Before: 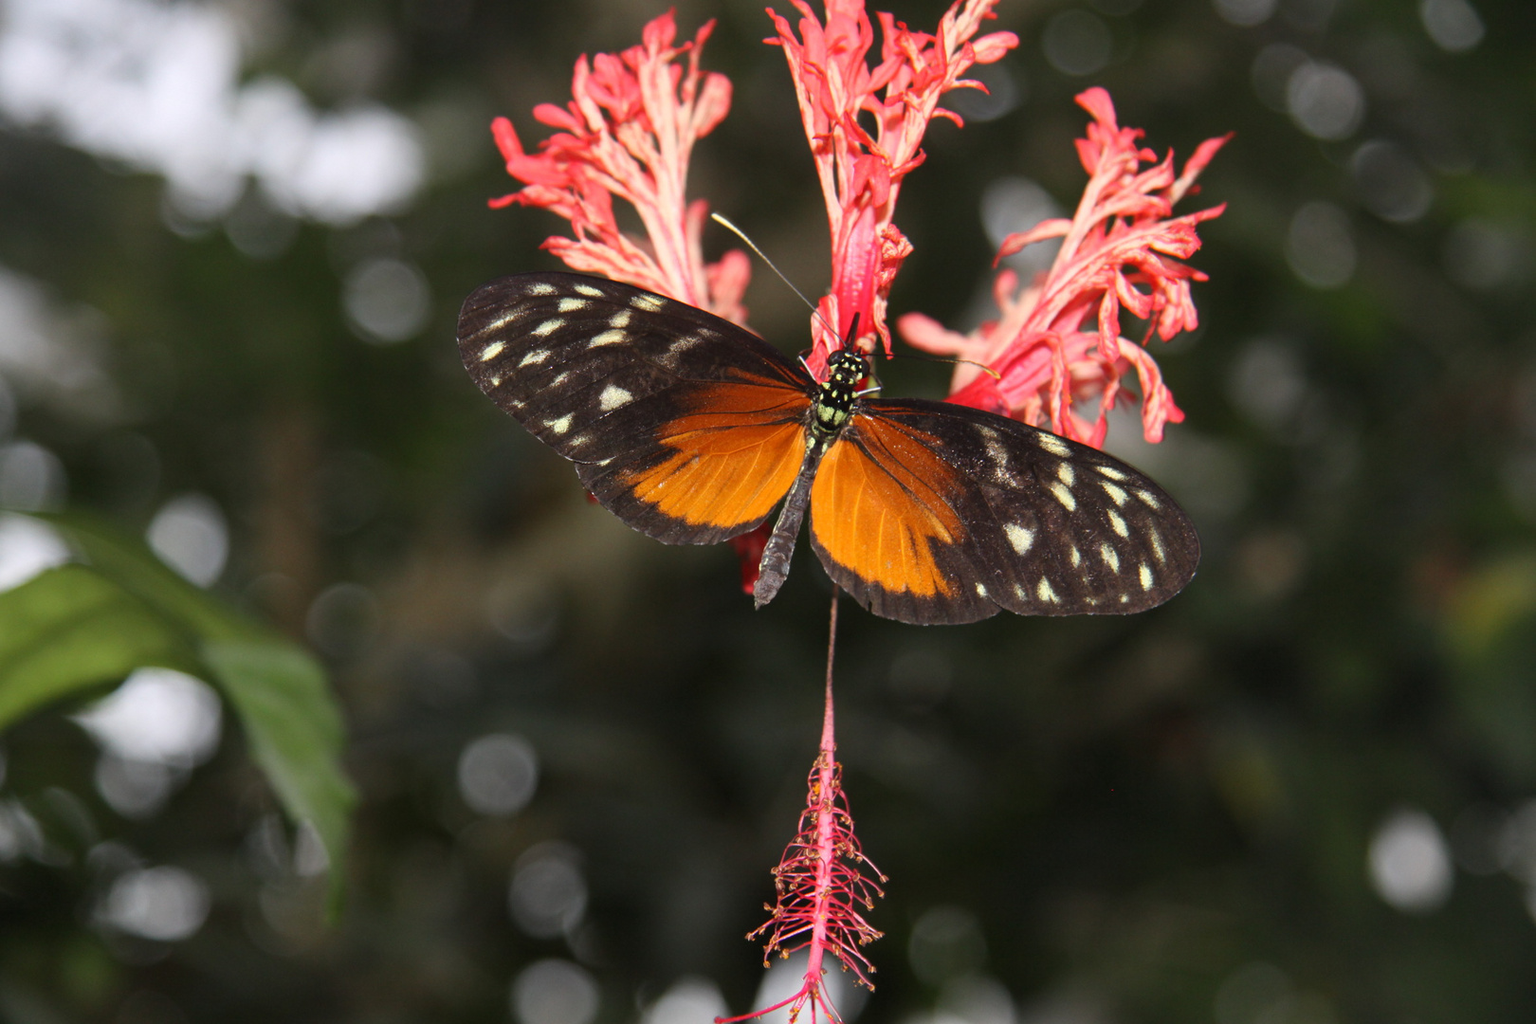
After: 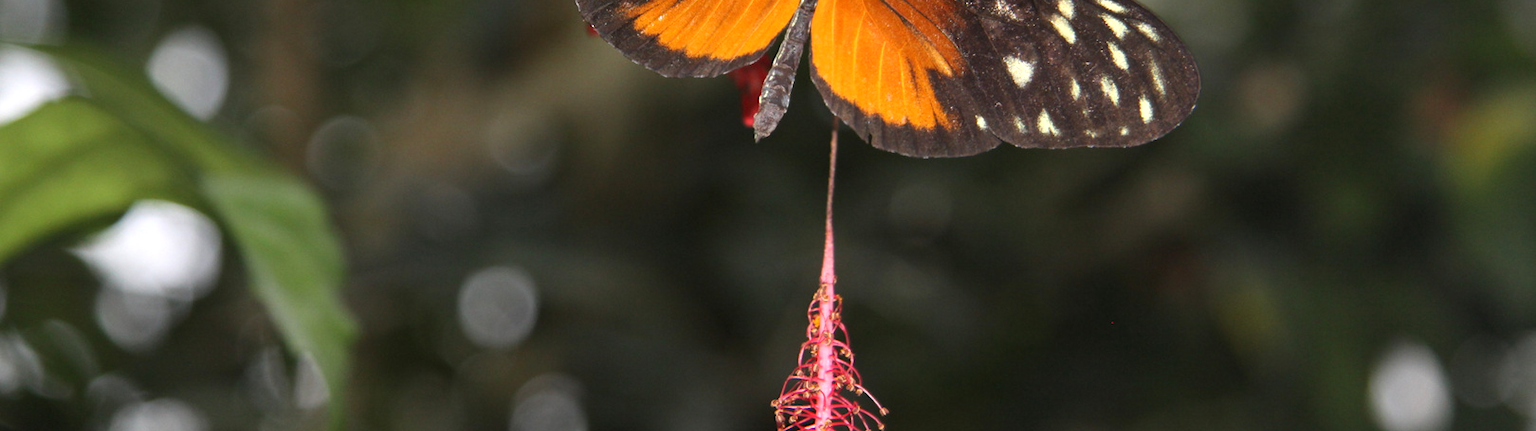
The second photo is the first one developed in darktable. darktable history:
exposure: black level correction 0, exposure 0.398 EV, compensate highlight preservation false
crop: top 45.681%, bottom 12.105%
levels: levels [0, 0.499, 1]
